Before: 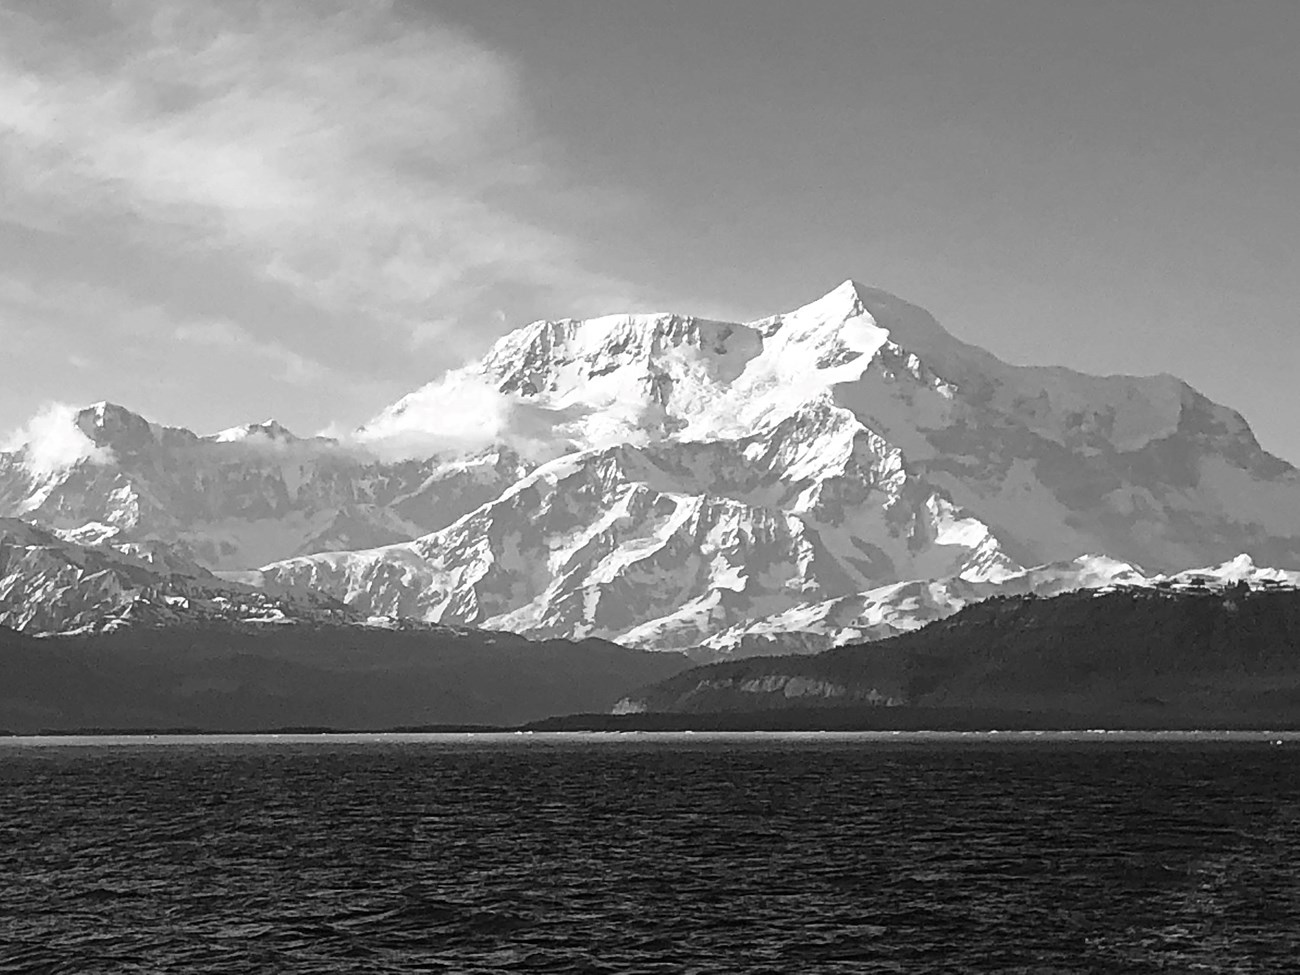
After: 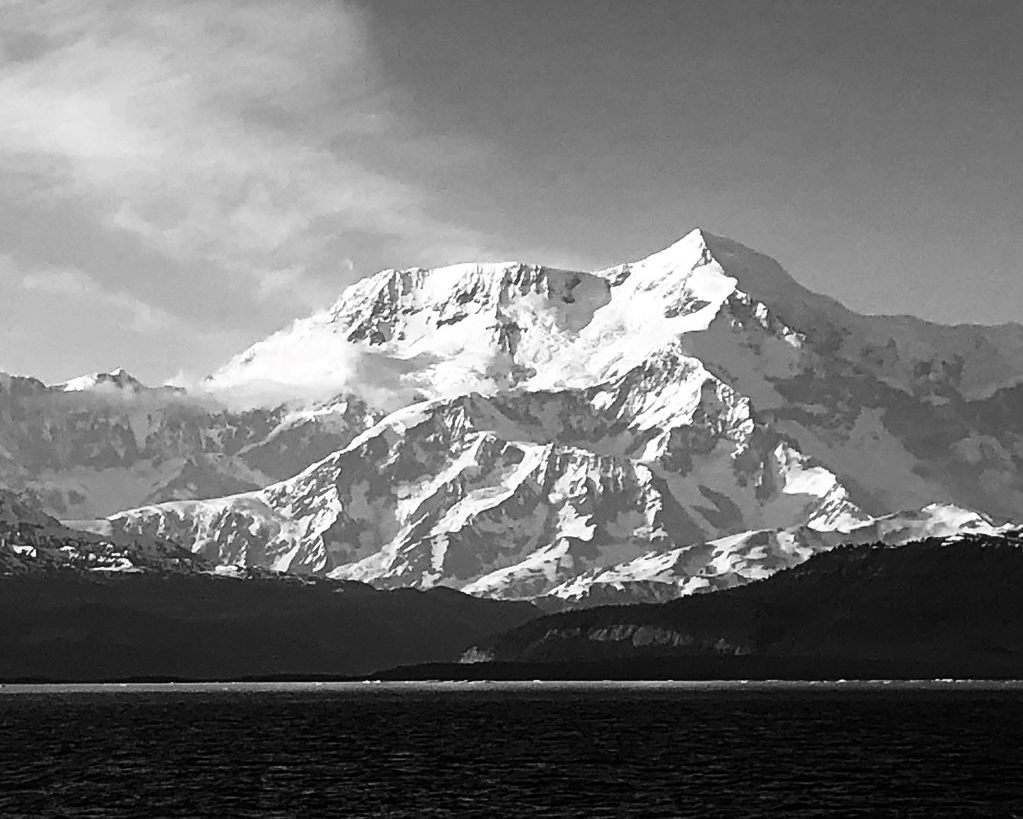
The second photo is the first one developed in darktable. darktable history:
contrast brightness saturation: contrast 0.193, brightness -0.224, saturation 0.108
crop: left 11.695%, top 5.263%, right 9.565%, bottom 10.695%
exposure: compensate highlight preservation false
